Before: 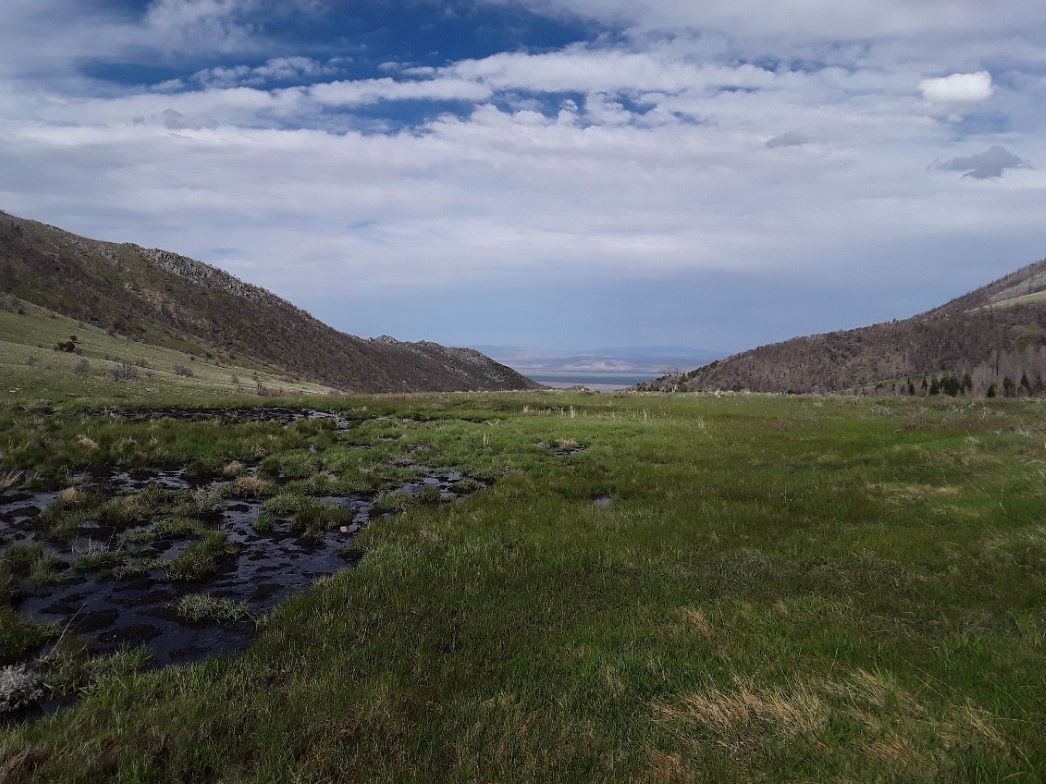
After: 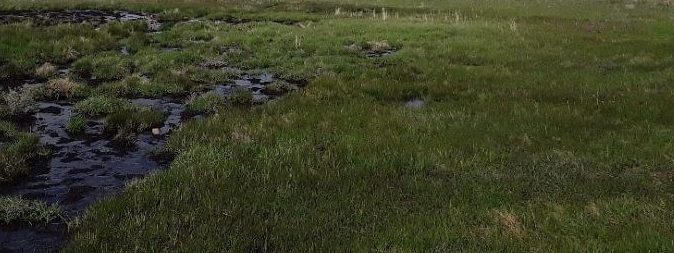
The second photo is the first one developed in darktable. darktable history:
crop: left 18.06%, top 50.854%, right 17.435%, bottom 16.872%
